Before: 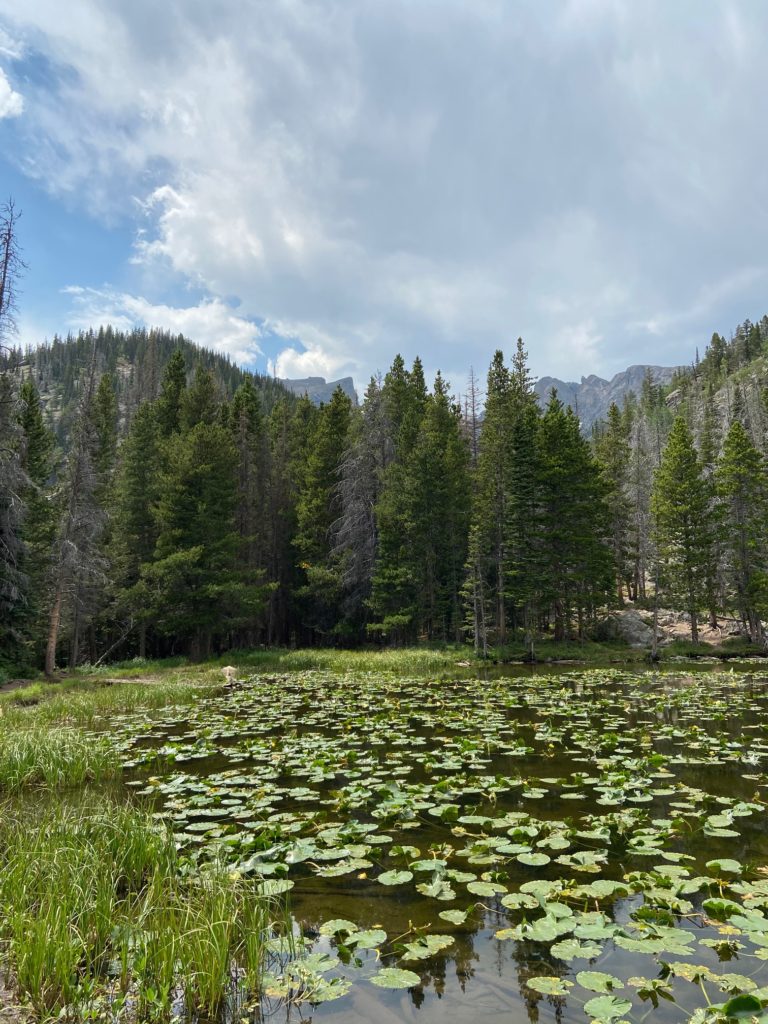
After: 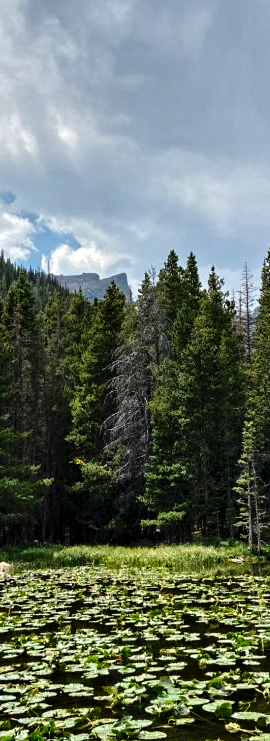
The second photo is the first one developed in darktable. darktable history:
contrast equalizer: y [[0.51, 0.537, 0.559, 0.574, 0.599, 0.618], [0.5 ×6], [0.5 ×6], [0 ×6], [0 ×6]]
shadows and highlights: shadows 52.42, soften with gaussian
tone curve: curves: ch0 [(0, 0) (0.003, 0.001) (0.011, 0.004) (0.025, 0.011) (0.044, 0.021) (0.069, 0.028) (0.1, 0.036) (0.136, 0.051) (0.177, 0.085) (0.224, 0.127) (0.277, 0.193) (0.335, 0.266) (0.399, 0.338) (0.468, 0.419) (0.543, 0.504) (0.623, 0.593) (0.709, 0.689) (0.801, 0.784) (0.898, 0.888) (1, 1)], preserve colors none
crop and rotate: left 29.476%, top 10.214%, right 35.32%, bottom 17.333%
